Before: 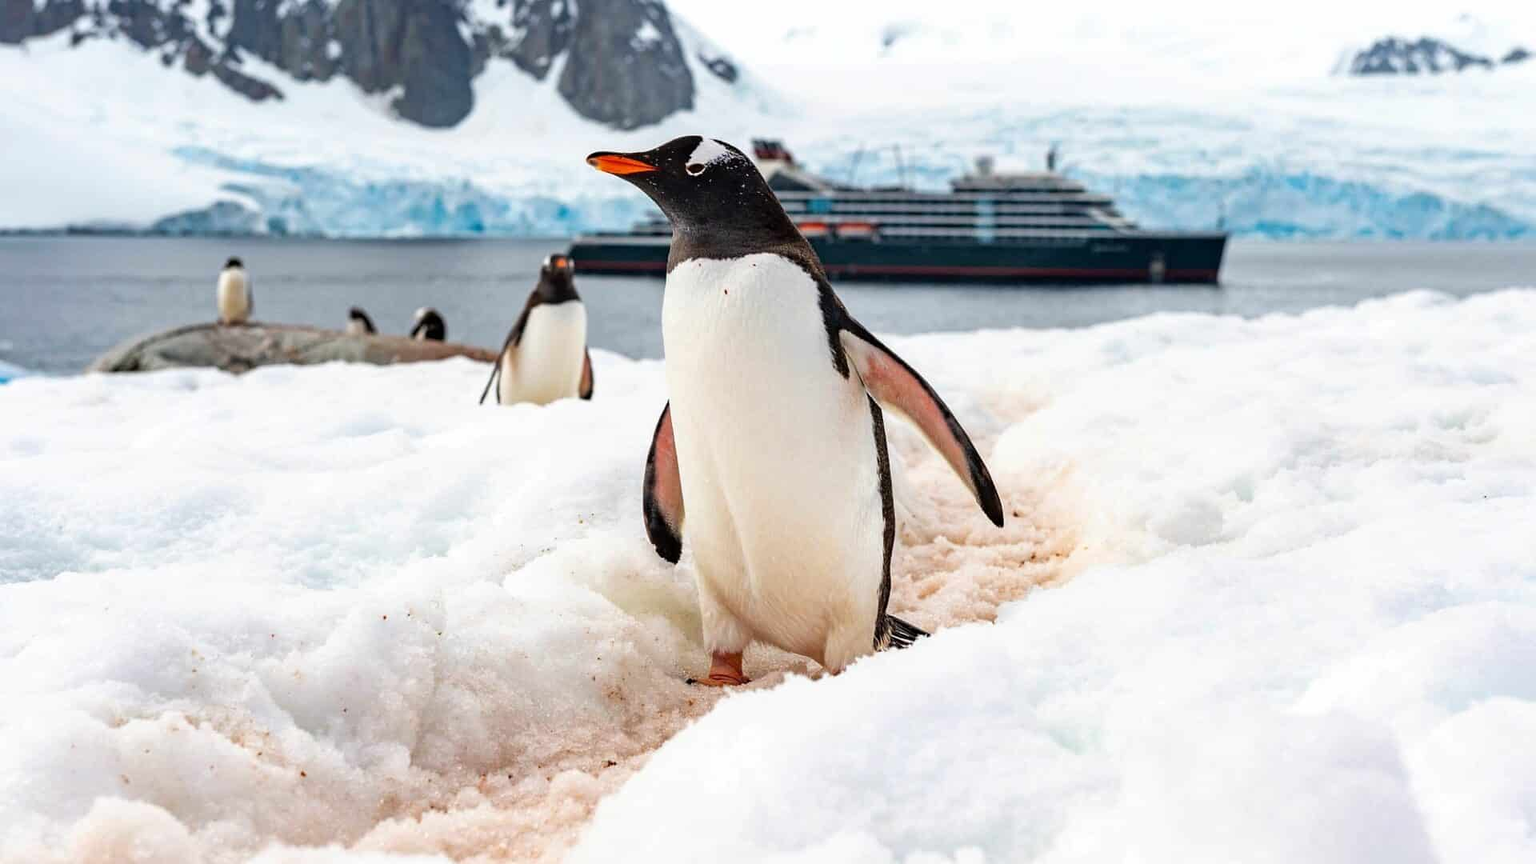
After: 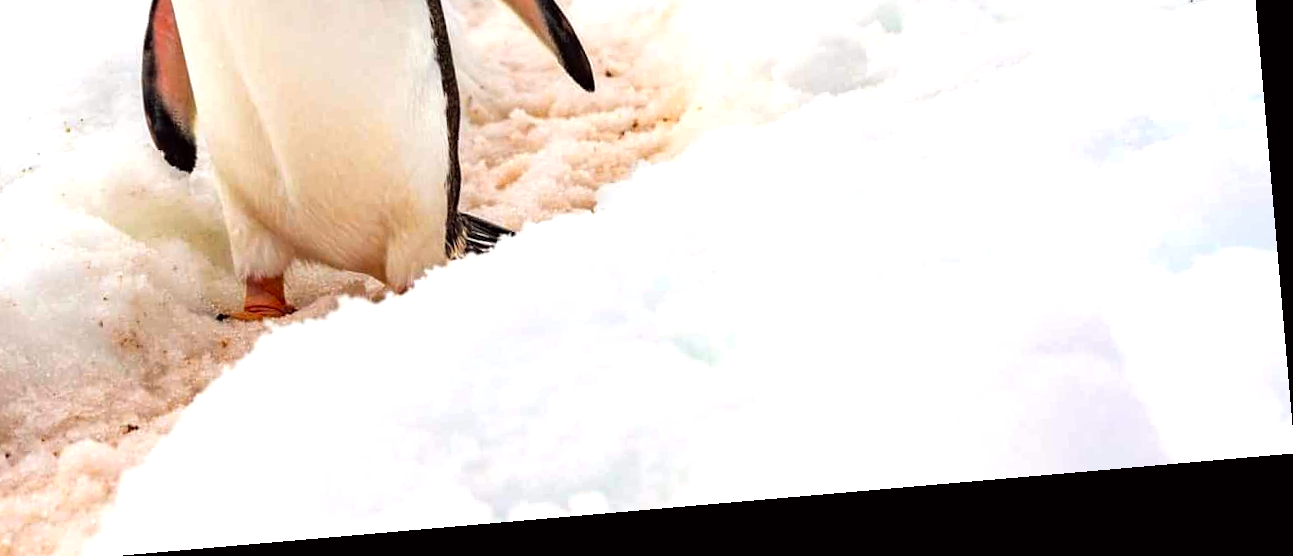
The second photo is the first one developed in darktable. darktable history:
white balance: red 1.009, blue 0.985
crop and rotate: left 35.509%, top 50.238%, bottom 4.934%
color balance: lift [1, 1.001, 0.999, 1.001], gamma [1, 1.004, 1.007, 0.993], gain [1, 0.991, 0.987, 1.013], contrast 7.5%, contrast fulcrum 10%, output saturation 115%
rotate and perspective: rotation -4.98°, automatic cropping off
